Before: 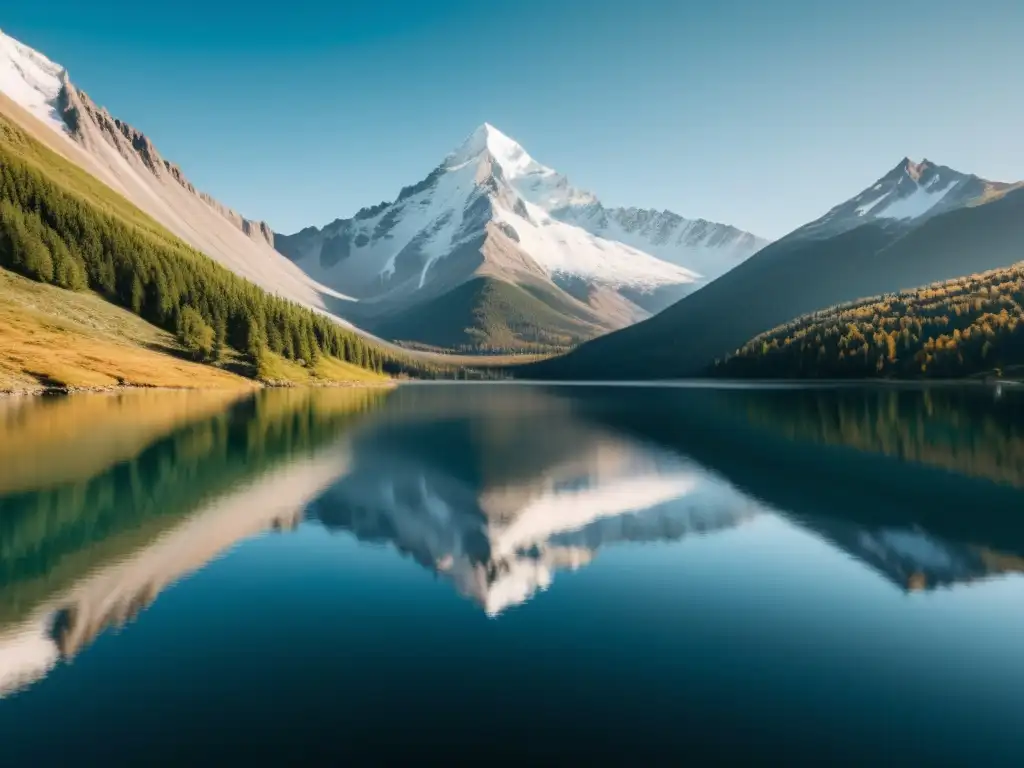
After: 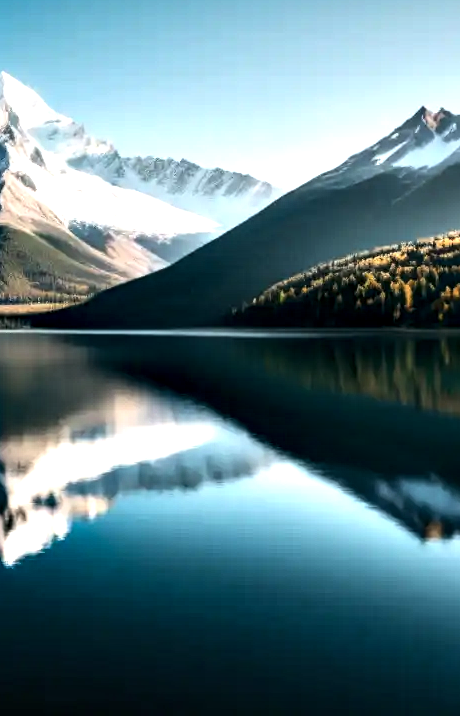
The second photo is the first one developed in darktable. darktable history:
contrast equalizer: octaves 7, y [[0.6 ×6], [0.55 ×6], [0 ×6], [0 ×6], [0 ×6]]
tone equalizer: -8 EV -0.775 EV, -7 EV -0.671 EV, -6 EV -0.63 EV, -5 EV -0.37 EV, -3 EV 0.404 EV, -2 EV 0.6 EV, -1 EV 0.699 EV, +0 EV 0.739 EV, edges refinement/feathering 500, mask exposure compensation -1.57 EV, preserve details no
crop: left 47.194%, top 6.67%, right 7.882%
